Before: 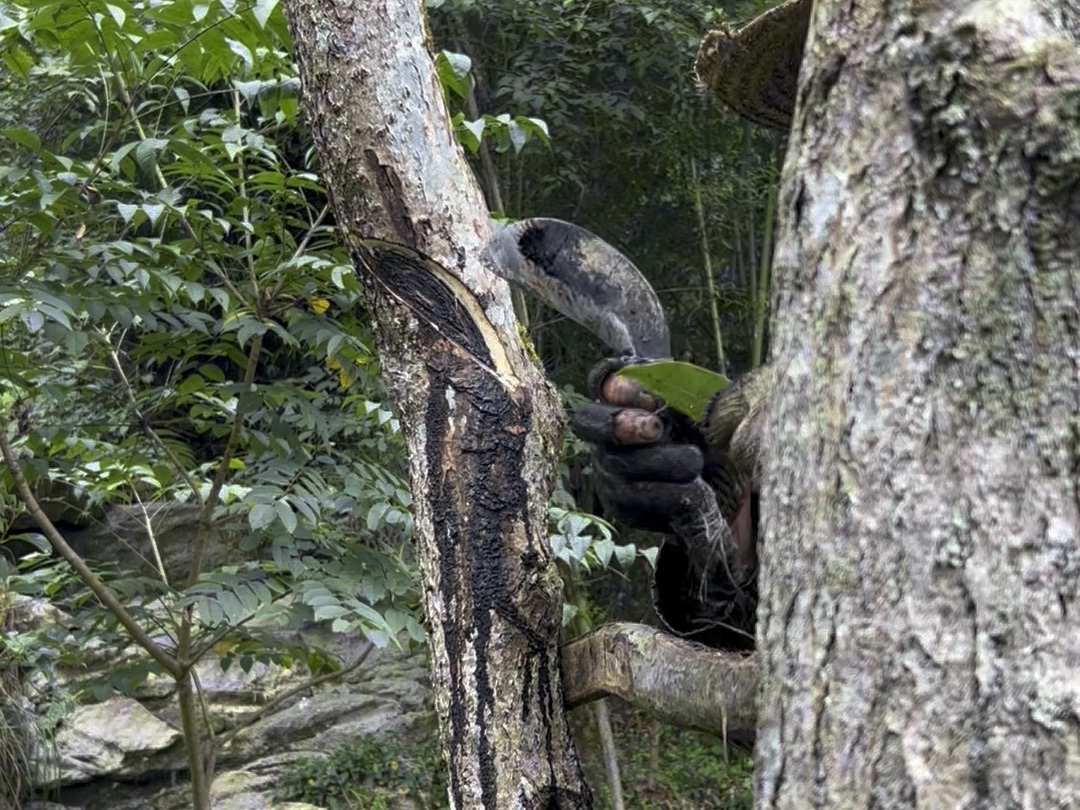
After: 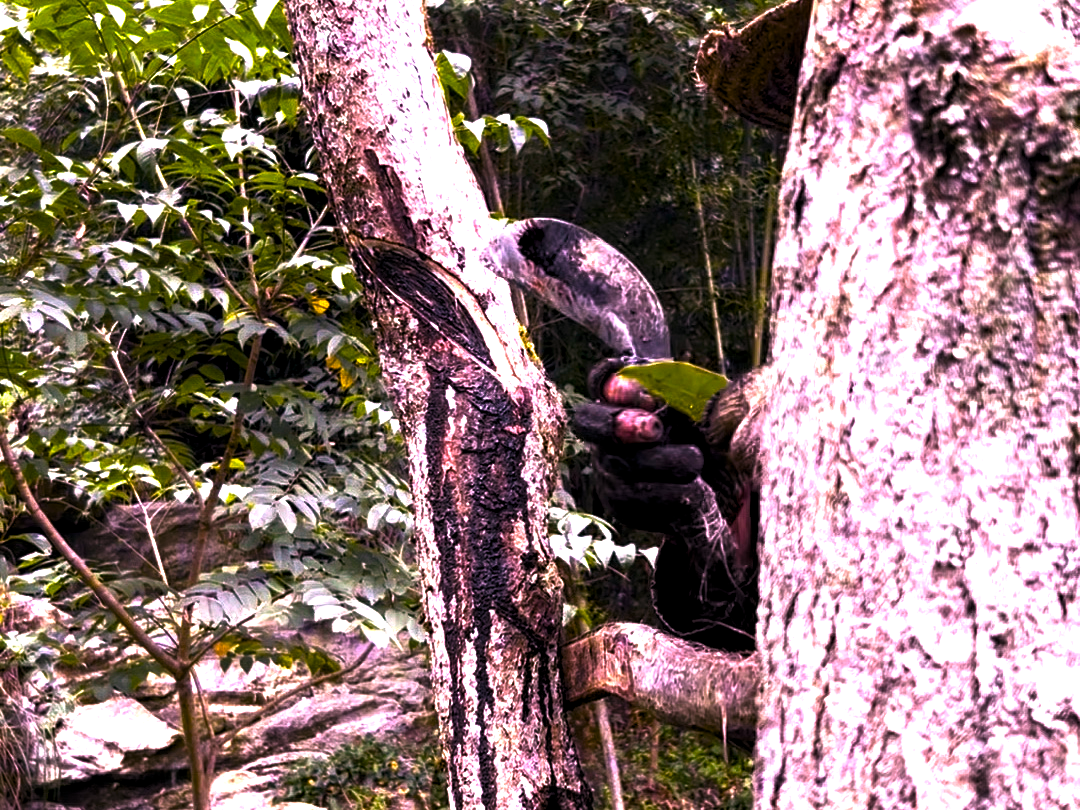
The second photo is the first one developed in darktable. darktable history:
levels: levels [0.044, 0.475, 0.791]
color balance rgb: linear chroma grading › global chroma 9%, perceptual saturation grading › global saturation 36%, perceptual saturation grading › shadows 35%, perceptual brilliance grading › global brilliance 15%, perceptual brilliance grading › shadows -35%, global vibrance 15%
white balance: red 1.188, blue 1.11
